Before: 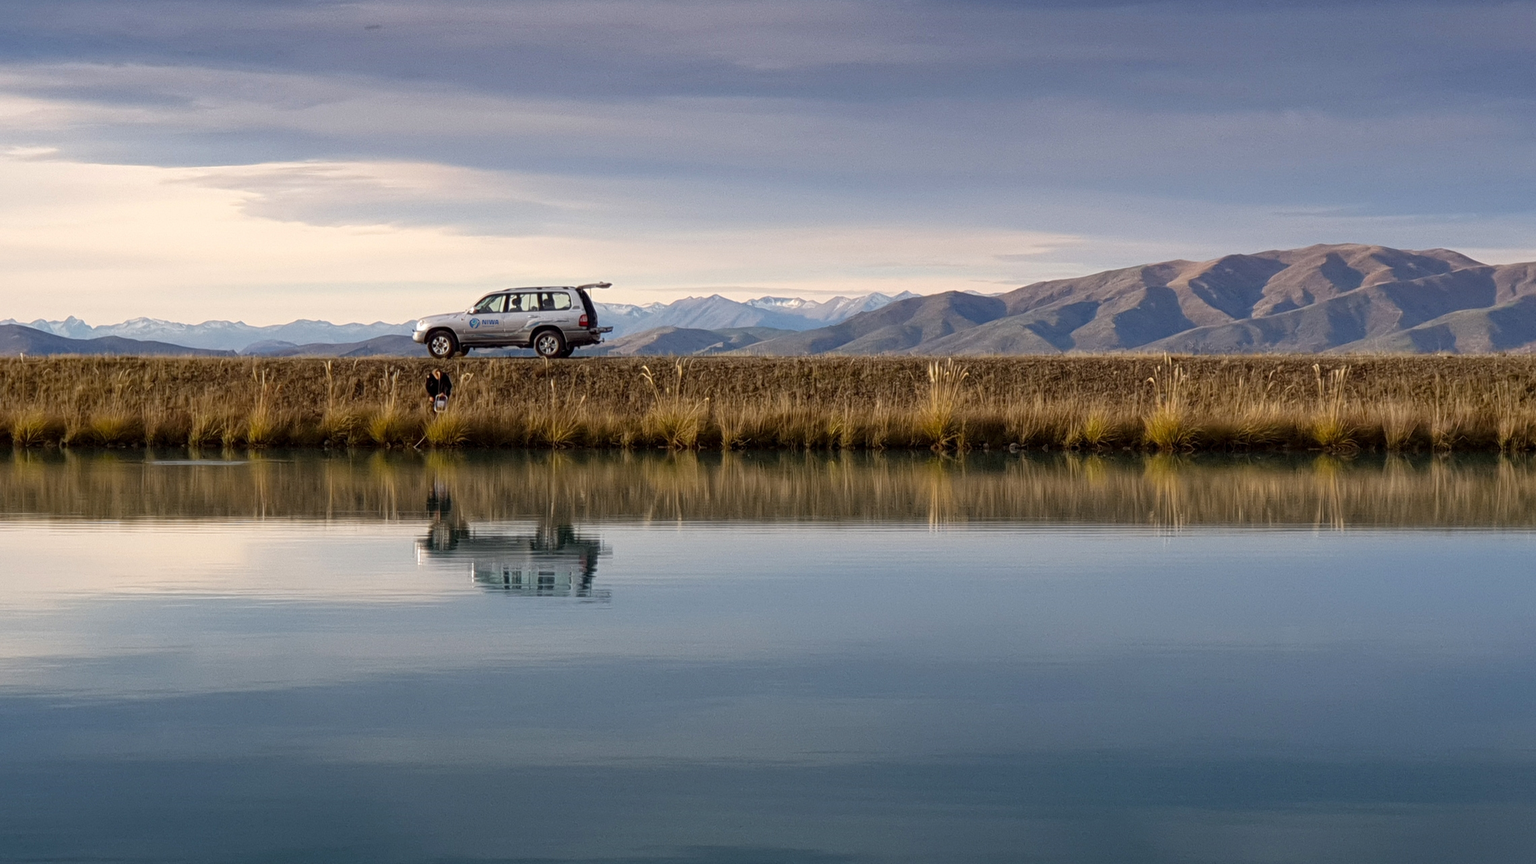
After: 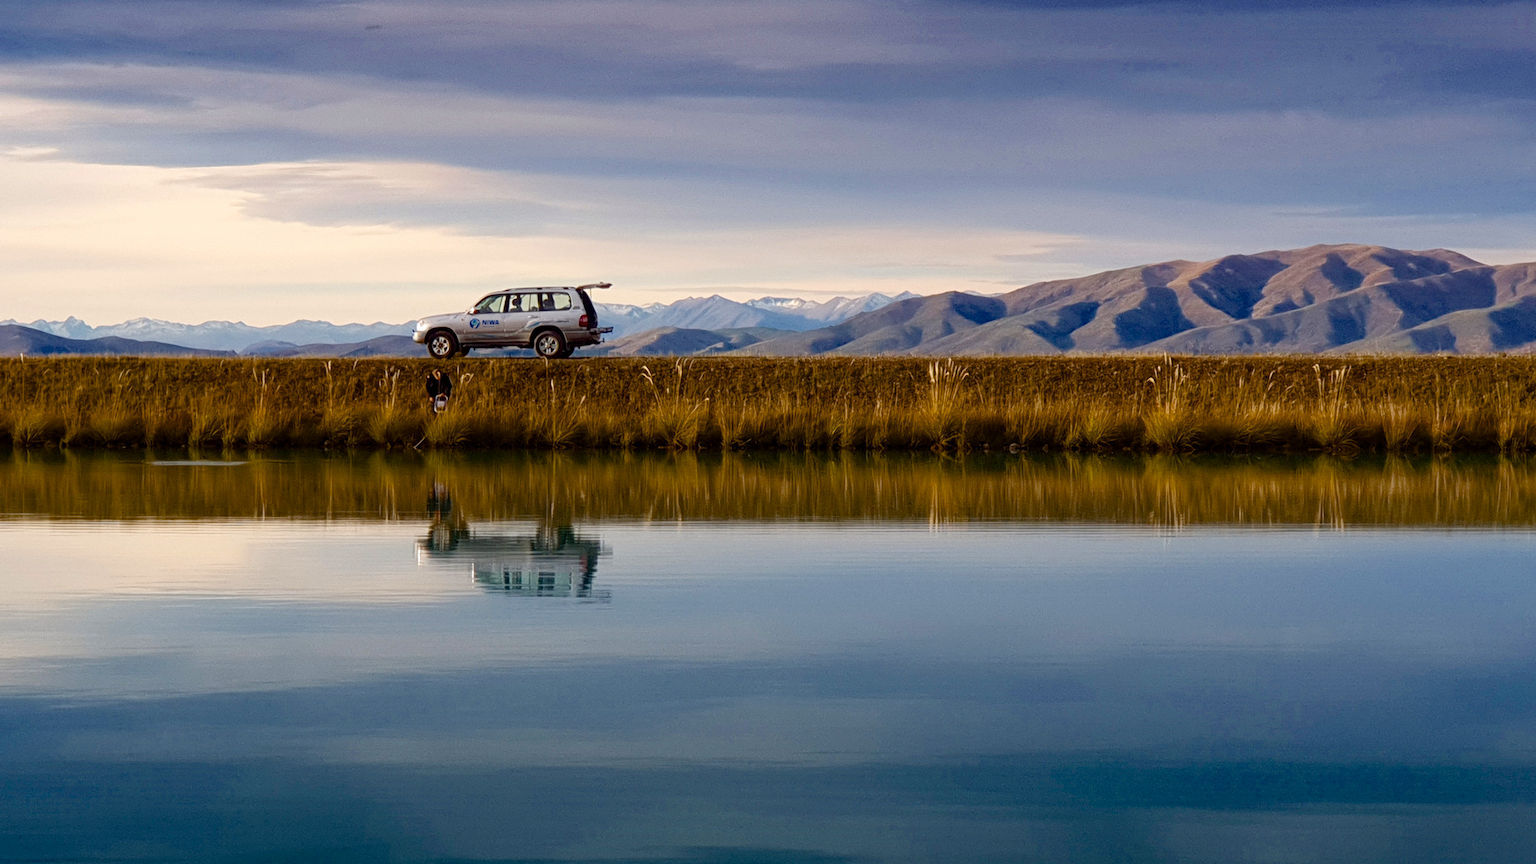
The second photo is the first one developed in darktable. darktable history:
color balance rgb: power › chroma 0.259%, power › hue 63.28°, global offset › hue 170.06°, perceptual saturation grading › global saturation 0.181%, perceptual saturation grading › mid-tones 6.244%, perceptual saturation grading › shadows 72.341%, global vibrance 16.441%, saturation formula JzAzBz (2021)
